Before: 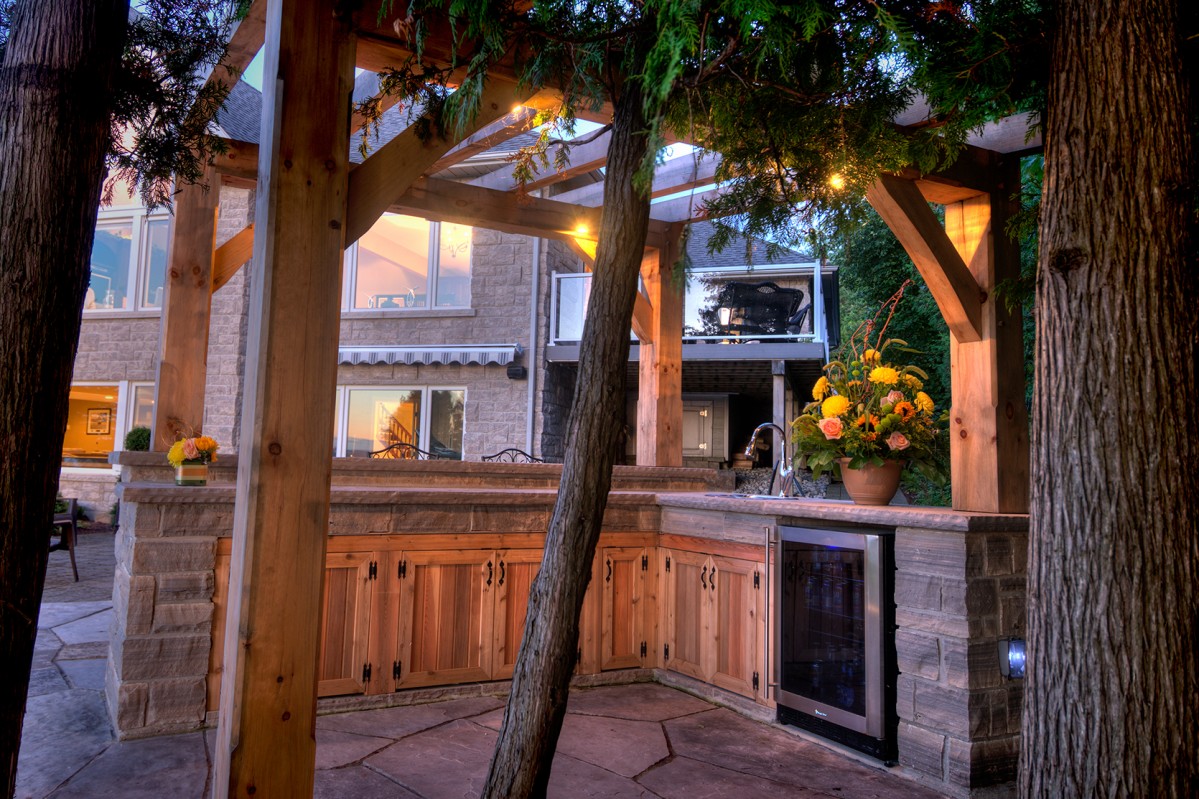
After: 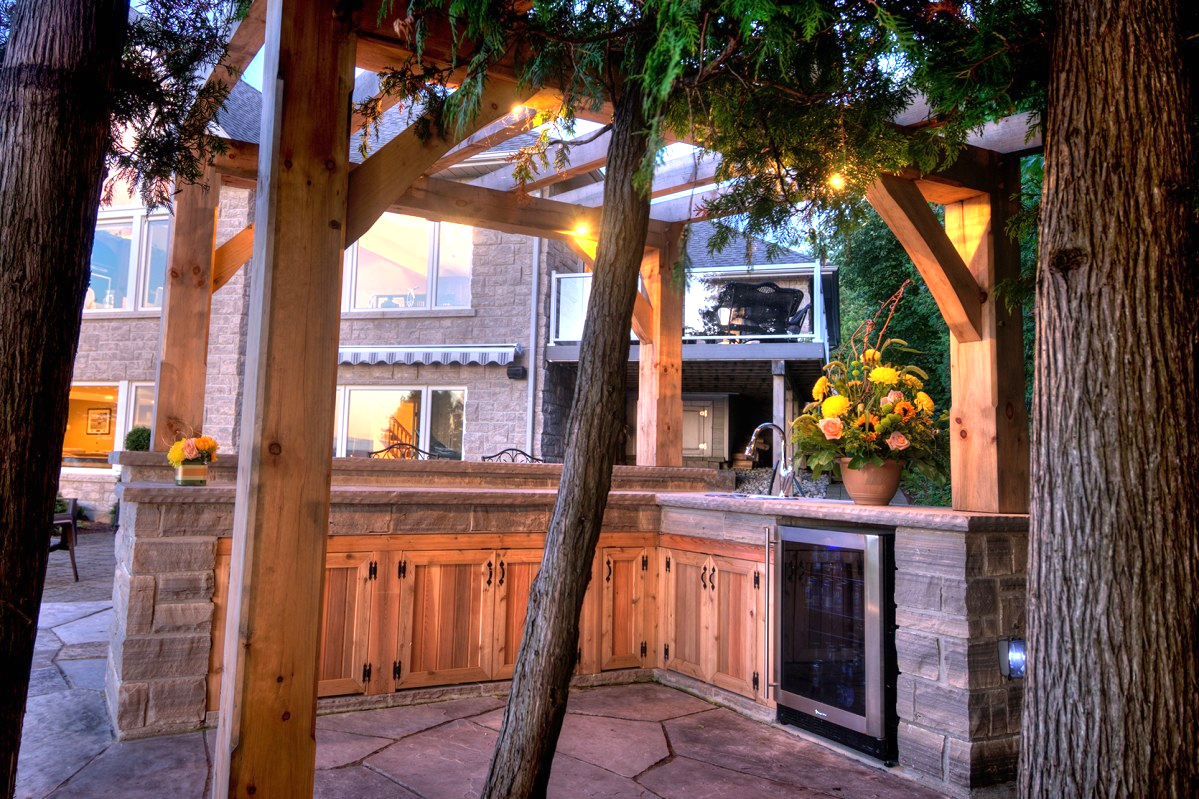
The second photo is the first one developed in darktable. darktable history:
exposure: black level correction 0, exposure 0.7 EV, compensate exposure bias true, compensate highlight preservation false
shadows and highlights: shadows 12, white point adjustment 1.2, highlights -0.36, soften with gaussian
